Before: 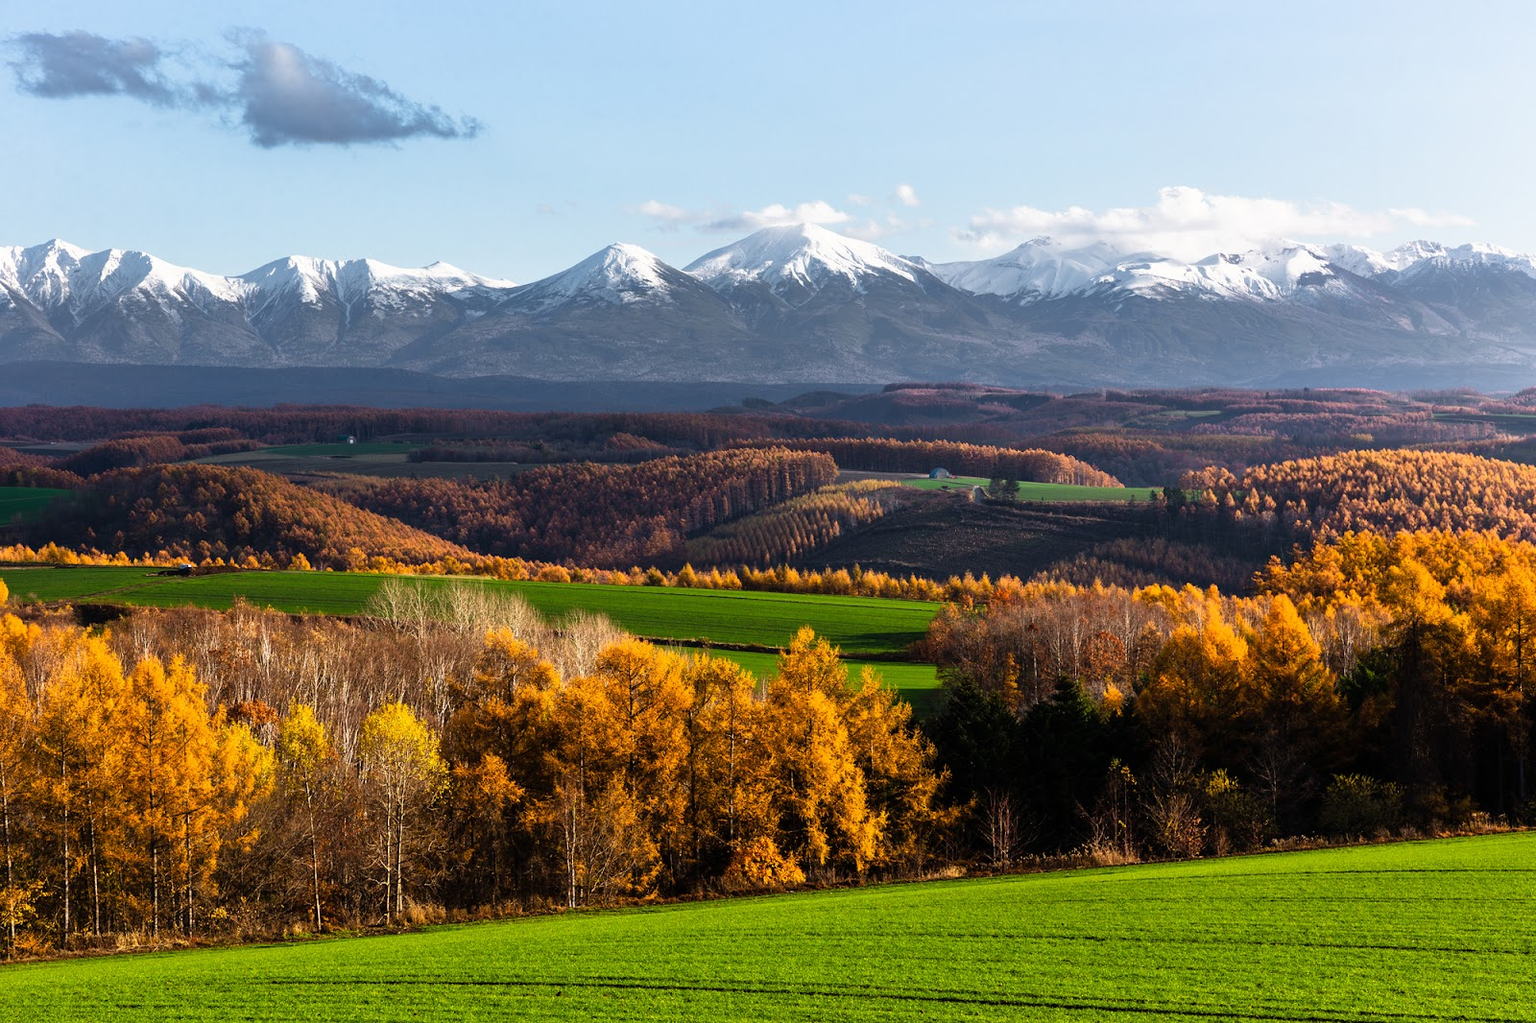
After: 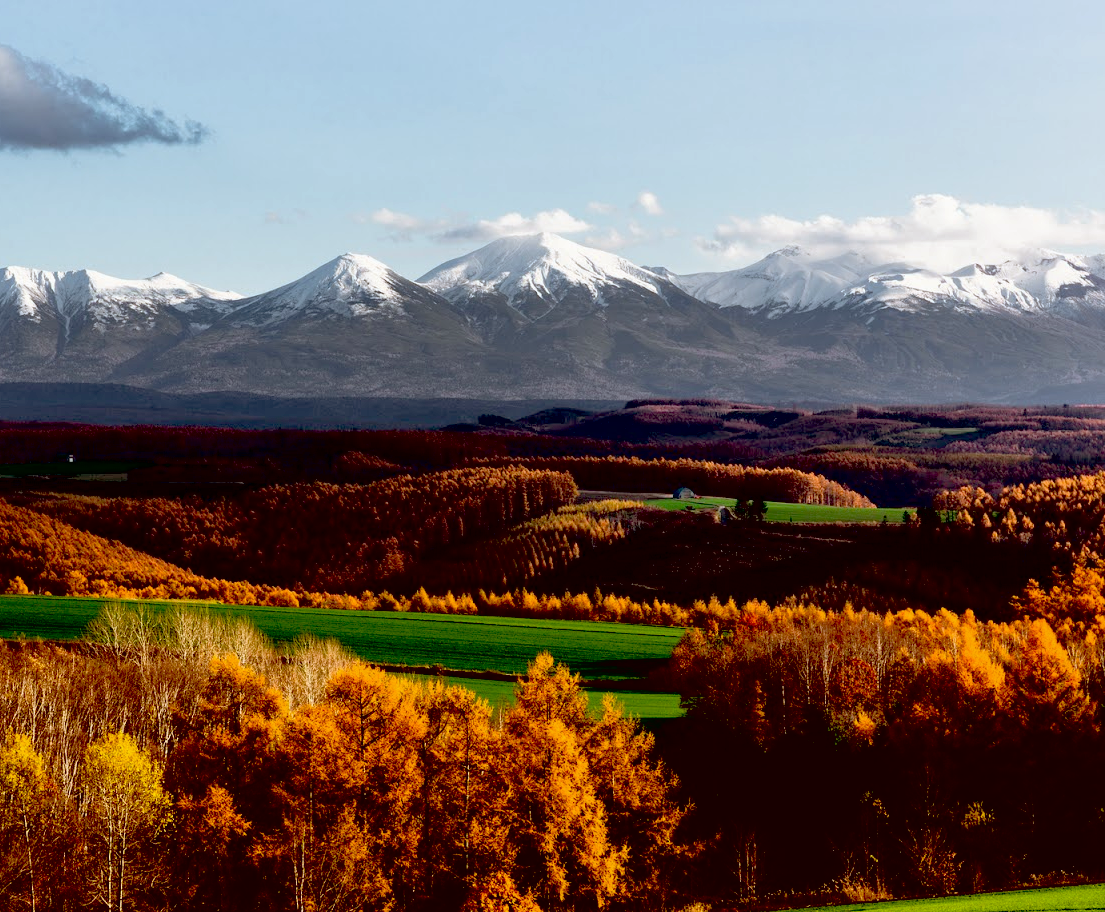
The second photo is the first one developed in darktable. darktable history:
color correction: highlights a* -0.335, highlights b* 0.172, shadows a* 5.09, shadows b* 20.33
crop: left 18.483%, right 12.403%, bottom 14.402%
shadows and highlights: shadows 25.05, highlights -25.94
exposure: black level correction 0.055, exposure -0.03 EV, compensate highlight preservation false
